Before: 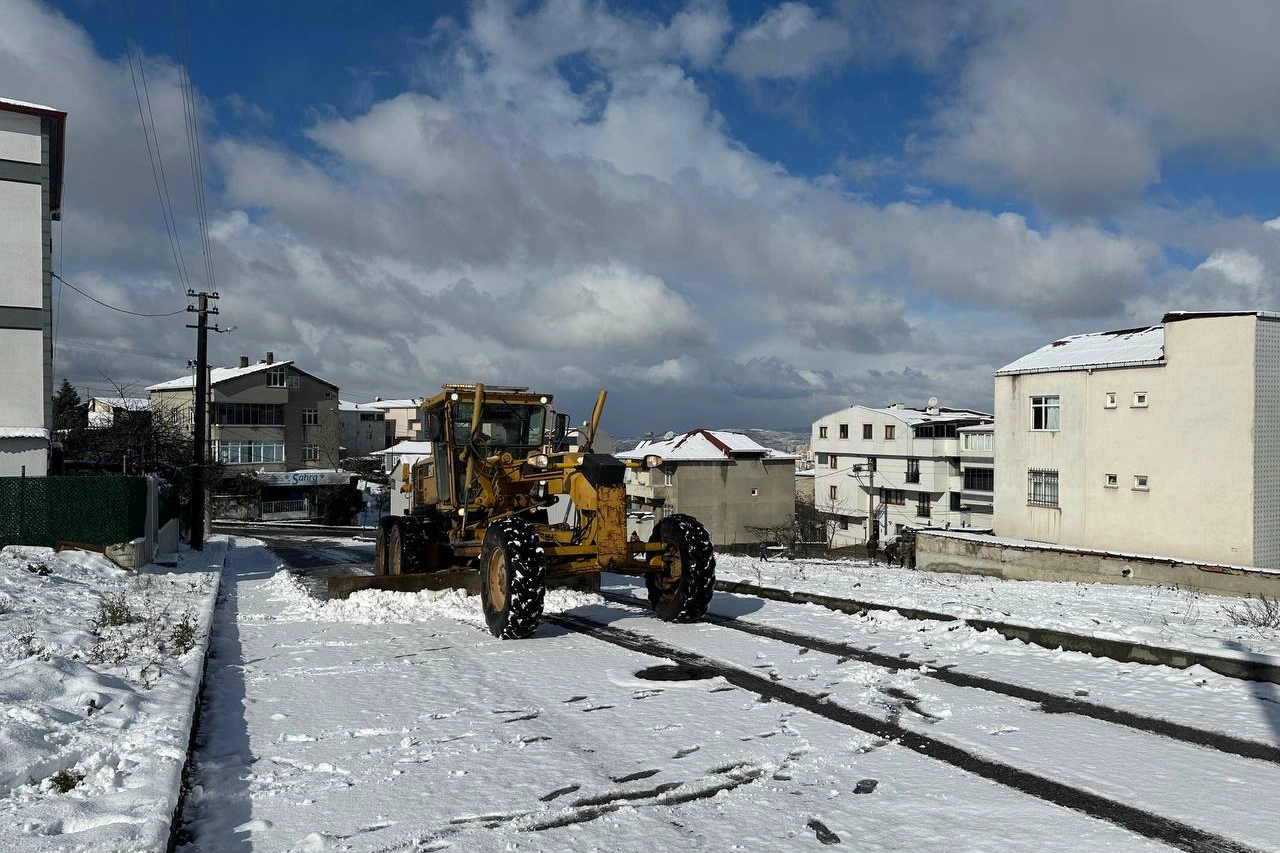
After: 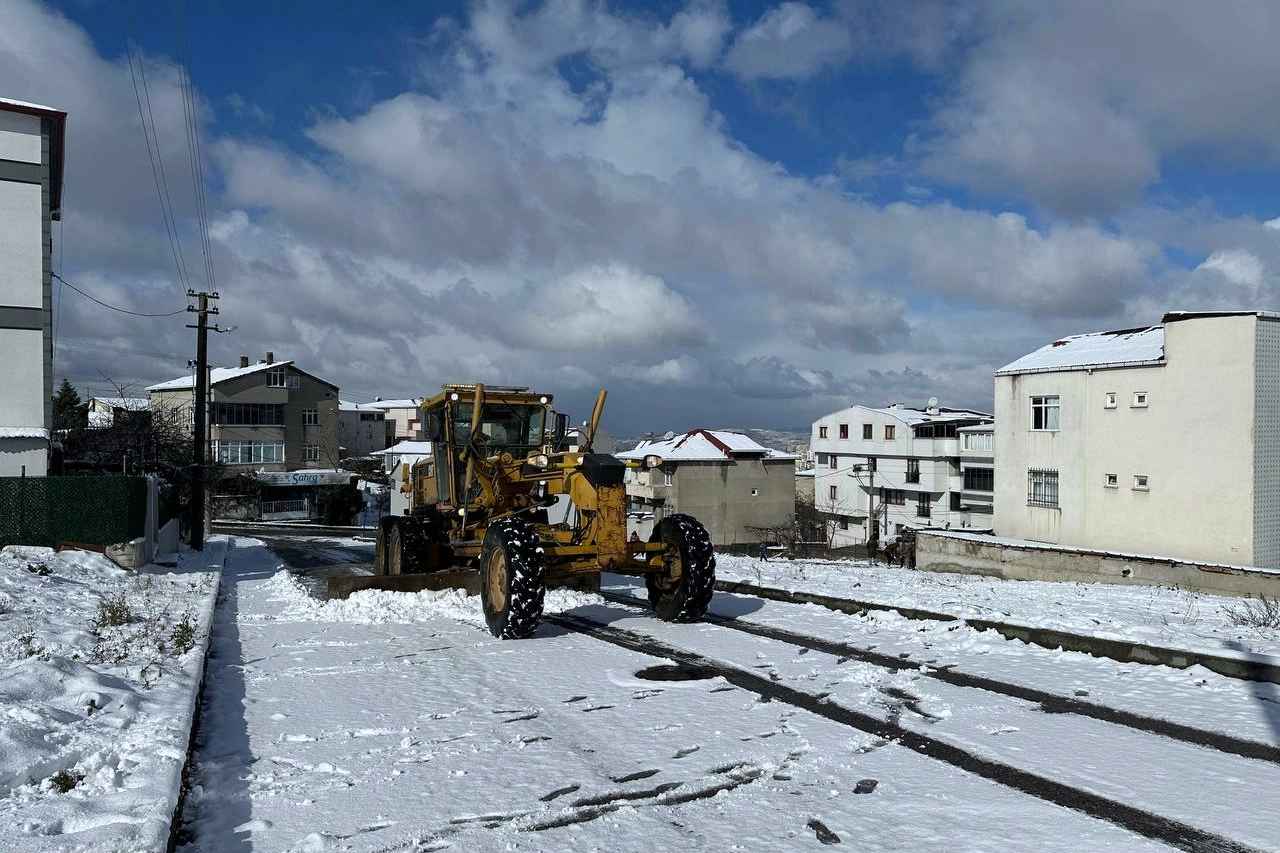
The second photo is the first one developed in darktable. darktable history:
white balance: red 0.967, blue 1.049
exposure: compensate highlight preservation false
